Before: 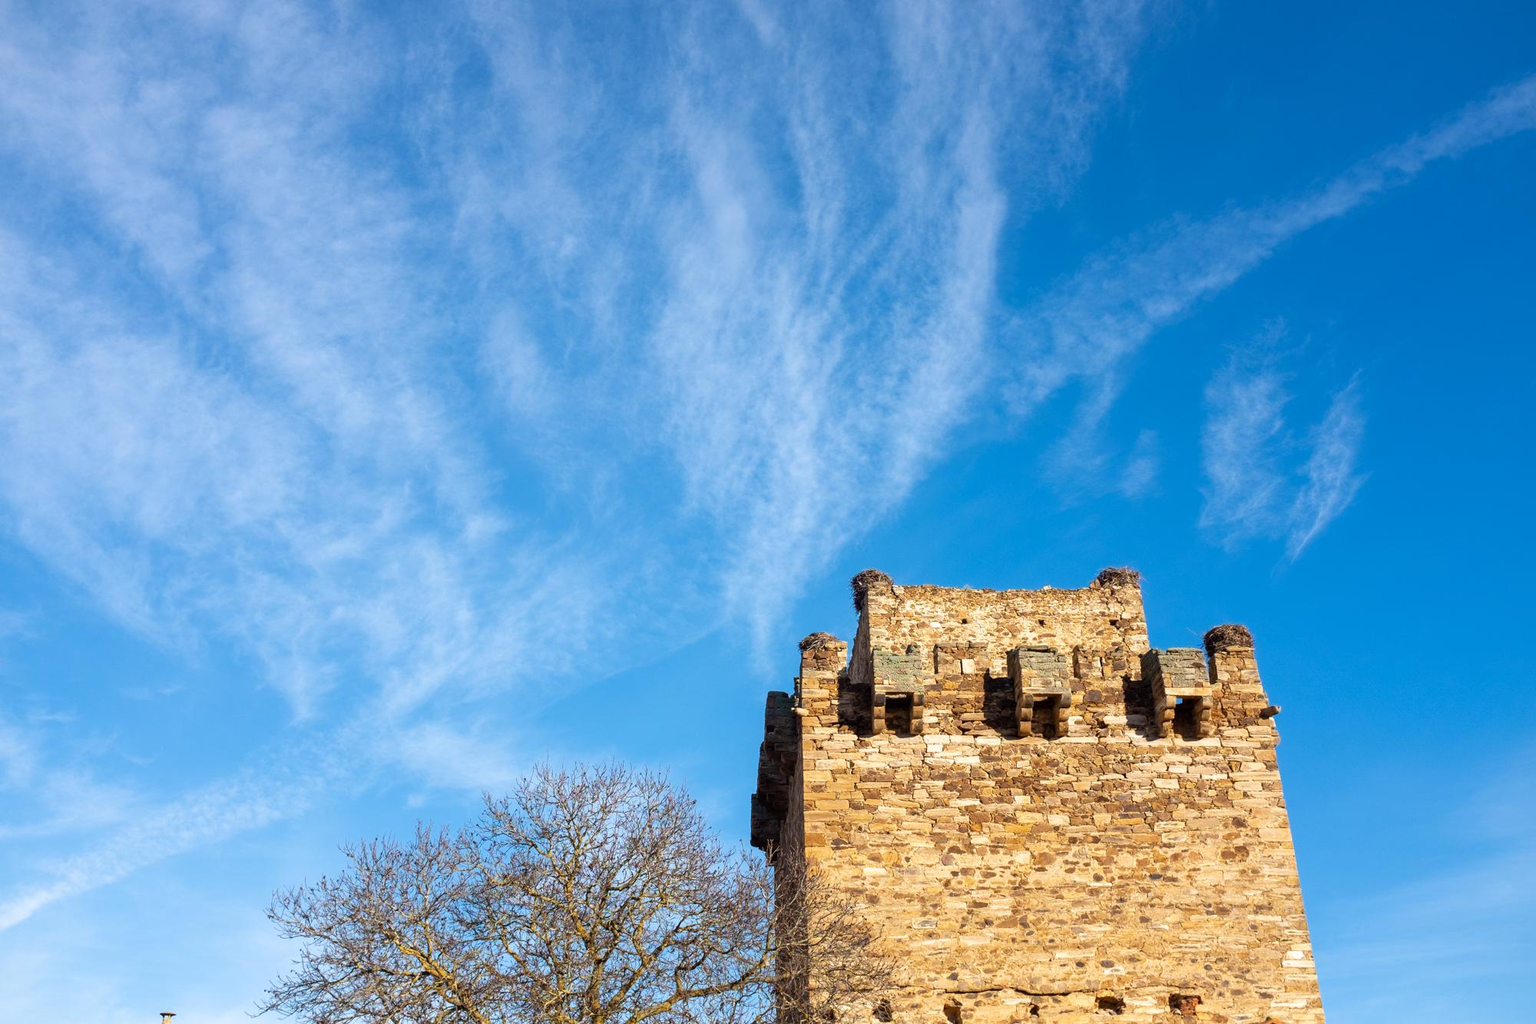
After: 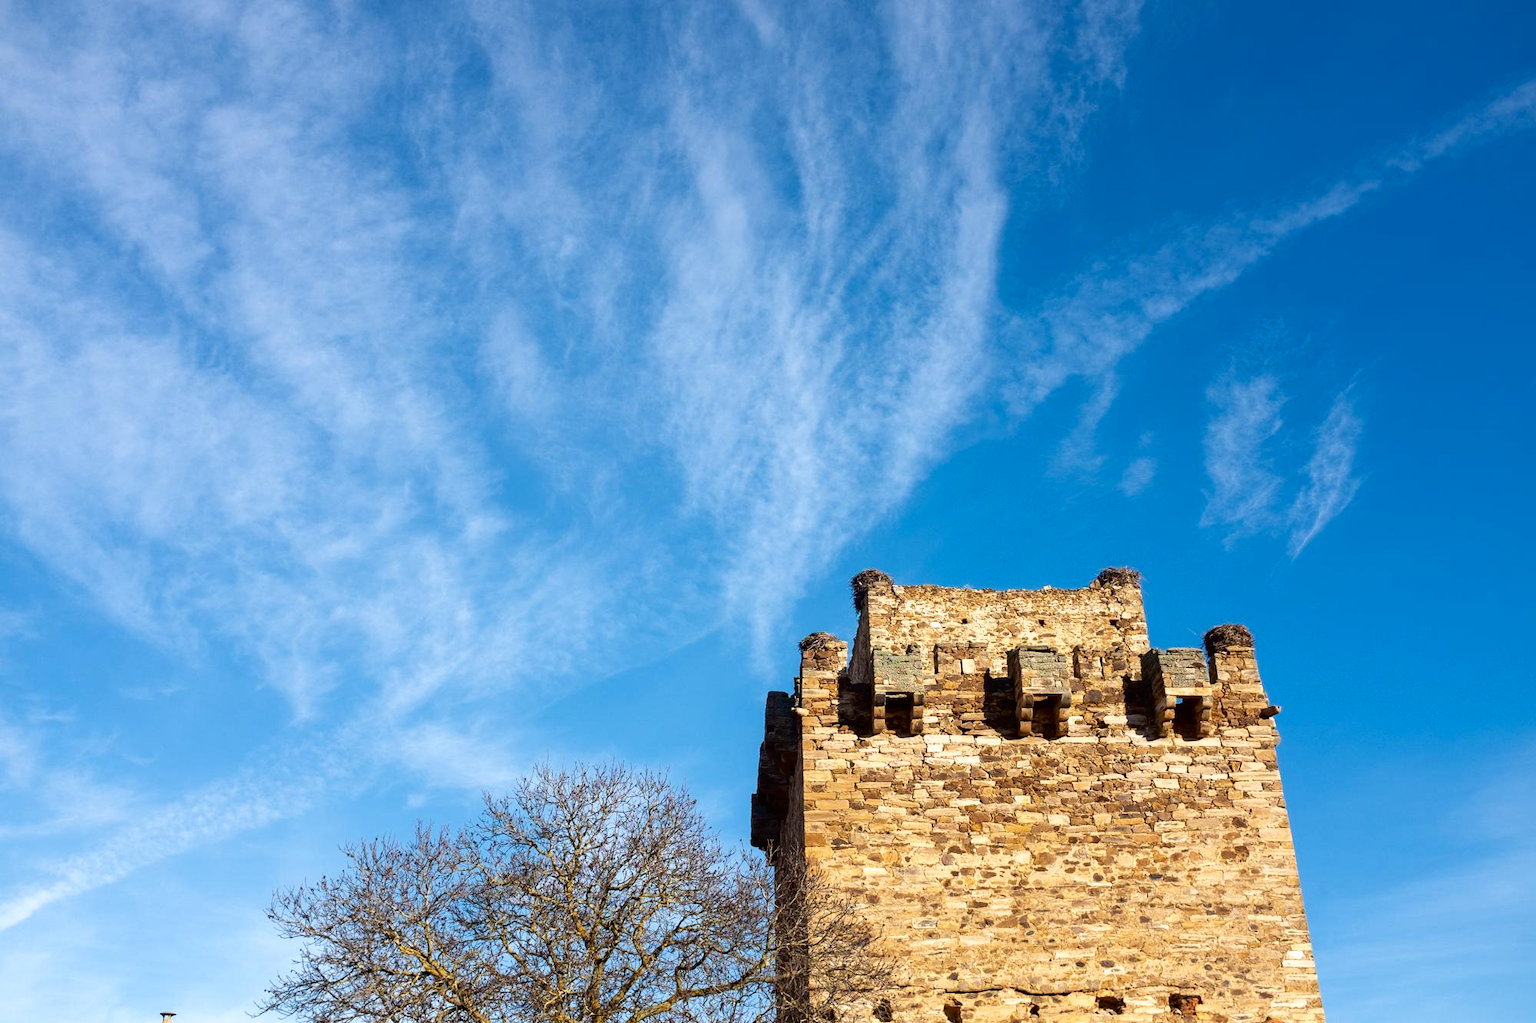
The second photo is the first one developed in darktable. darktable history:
tone curve: curves: ch0 [(0, 0) (0.003, 0.004) (0.011, 0.008) (0.025, 0.012) (0.044, 0.02) (0.069, 0.028) (0.1, 0.034) (0.136, 0.059) (0.177, 0.1) (0.224, 0.151) (0.277, 0.203) (0.335, 0.266) (0.399, 0.344) (0.468, 0.414) (0.543, 0.507) (0.623, 0.602) (0.709, 0.704) (0.801, 0.804) (0.898, 0.927) (1, 1)], color space Lab, independent channels, preserve colors none
